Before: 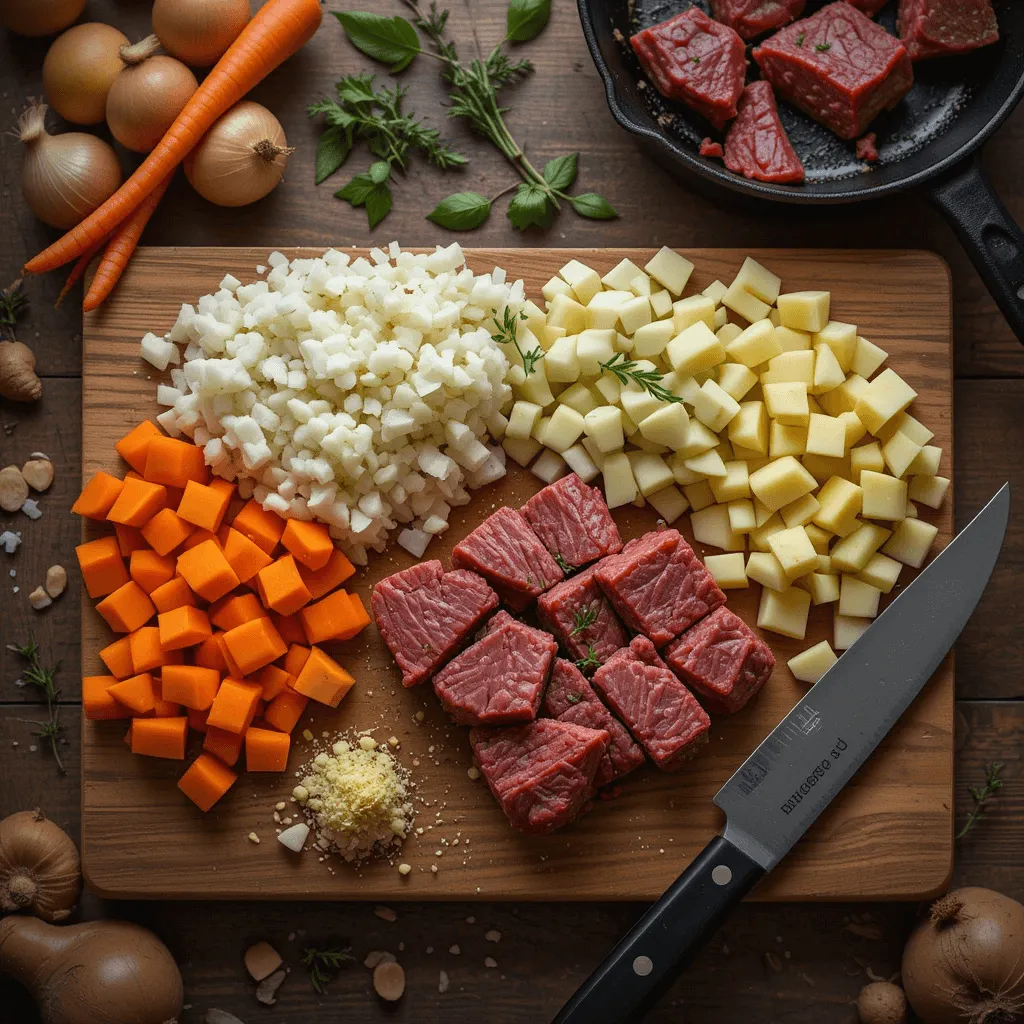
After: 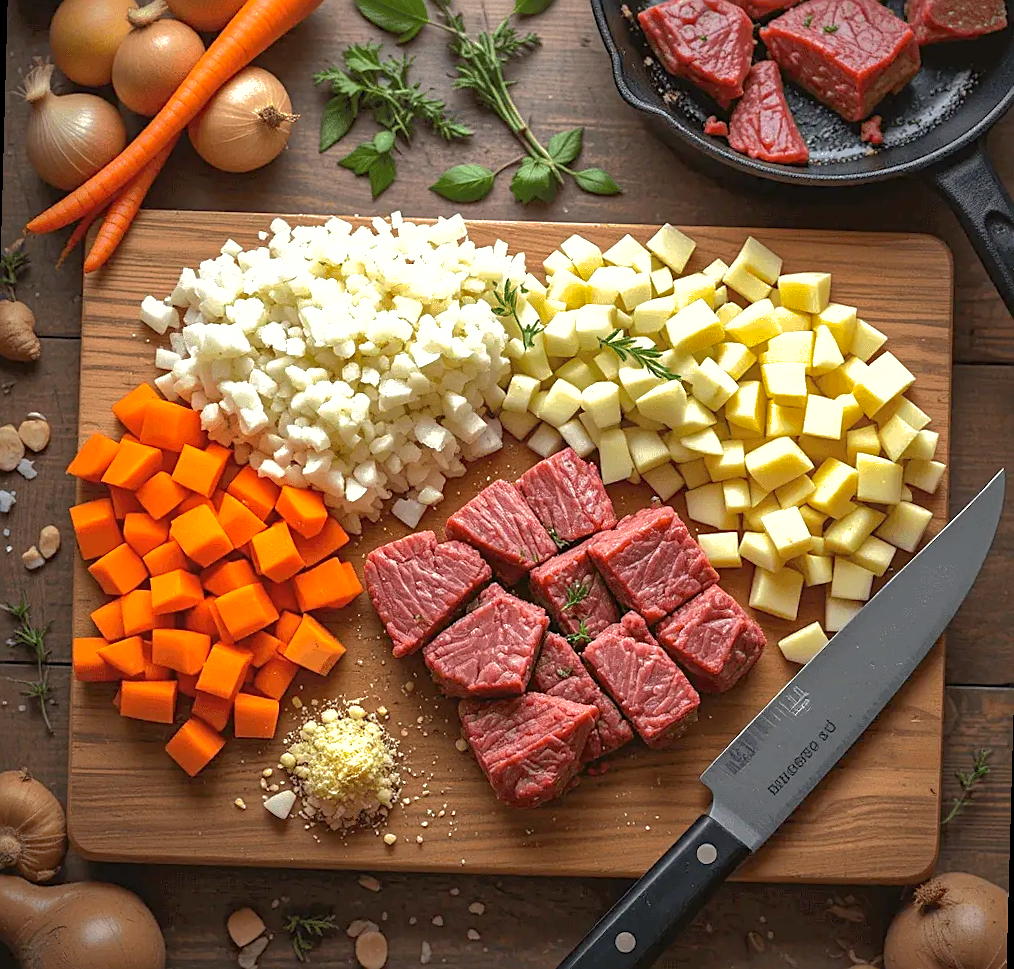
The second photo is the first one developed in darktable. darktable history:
shadows and highlights: highlights -60
sharpen: on, module defaults
rotate and perspective: rotation 1.57°, crop left 0.018, crop right 0.982, crop top 0.039, crop bottom 0.961
exposure: exposure 0.921 EV, compensate highlight preservation false
